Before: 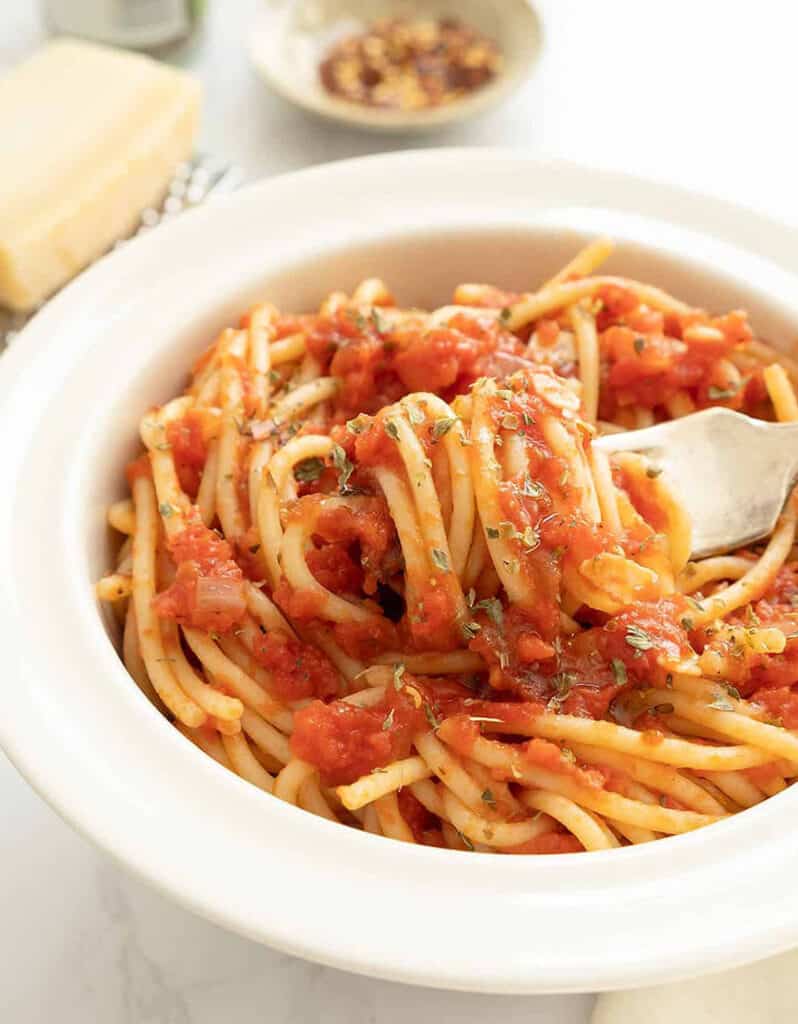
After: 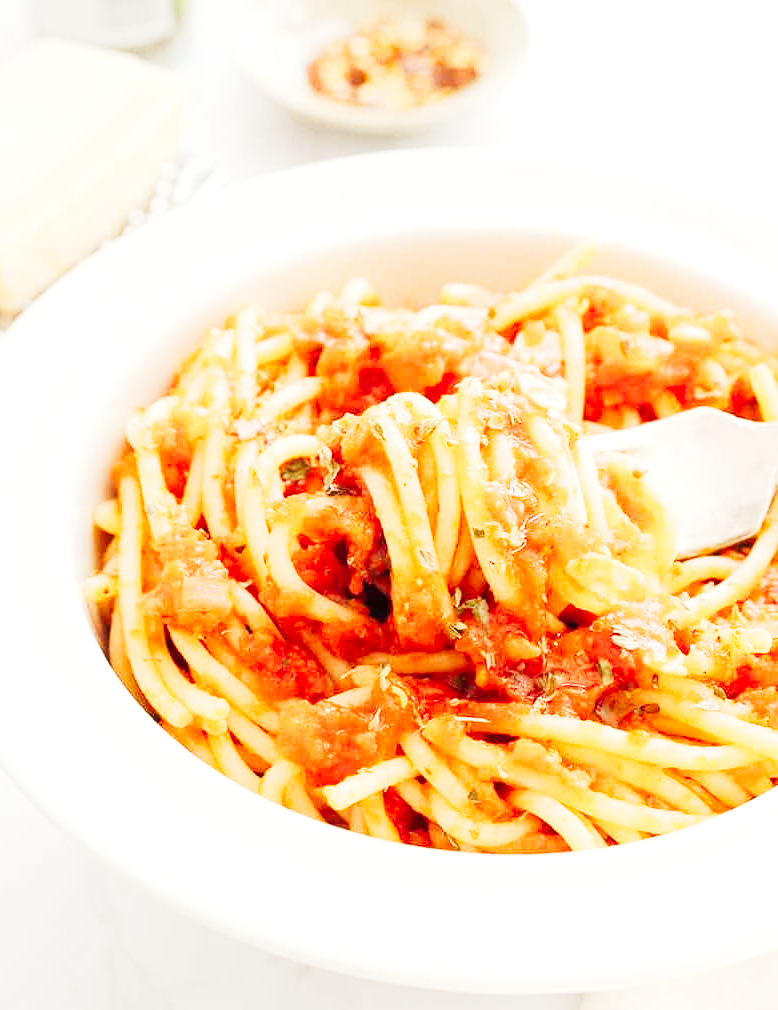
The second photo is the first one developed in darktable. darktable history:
tone curve: curves: ch0 [(0, 0) (0.003, 0.004) (0.011, 0.015) (0.025, 0.034) (0.044, 0.061) (0.069, 0.095) (0.1, 0.137) (0.136, 0.187) (0.177, 0.244) (0.224, 0.308) (0.277, 0.415) (0.335, 0.532) (0.399, 0.642) (0.468, 0.747) (0.543, 0.829) (0.623, 0.886) (0.709, 0.924) (0.801, 0.951) (0.898, 0.975) (1, 1)], preserve colors none
crop and rotate: left 1.774%, right 0.633%, bottom 1.28%
exposure: exposure 0.2 EV, compensate highlight preservation false
